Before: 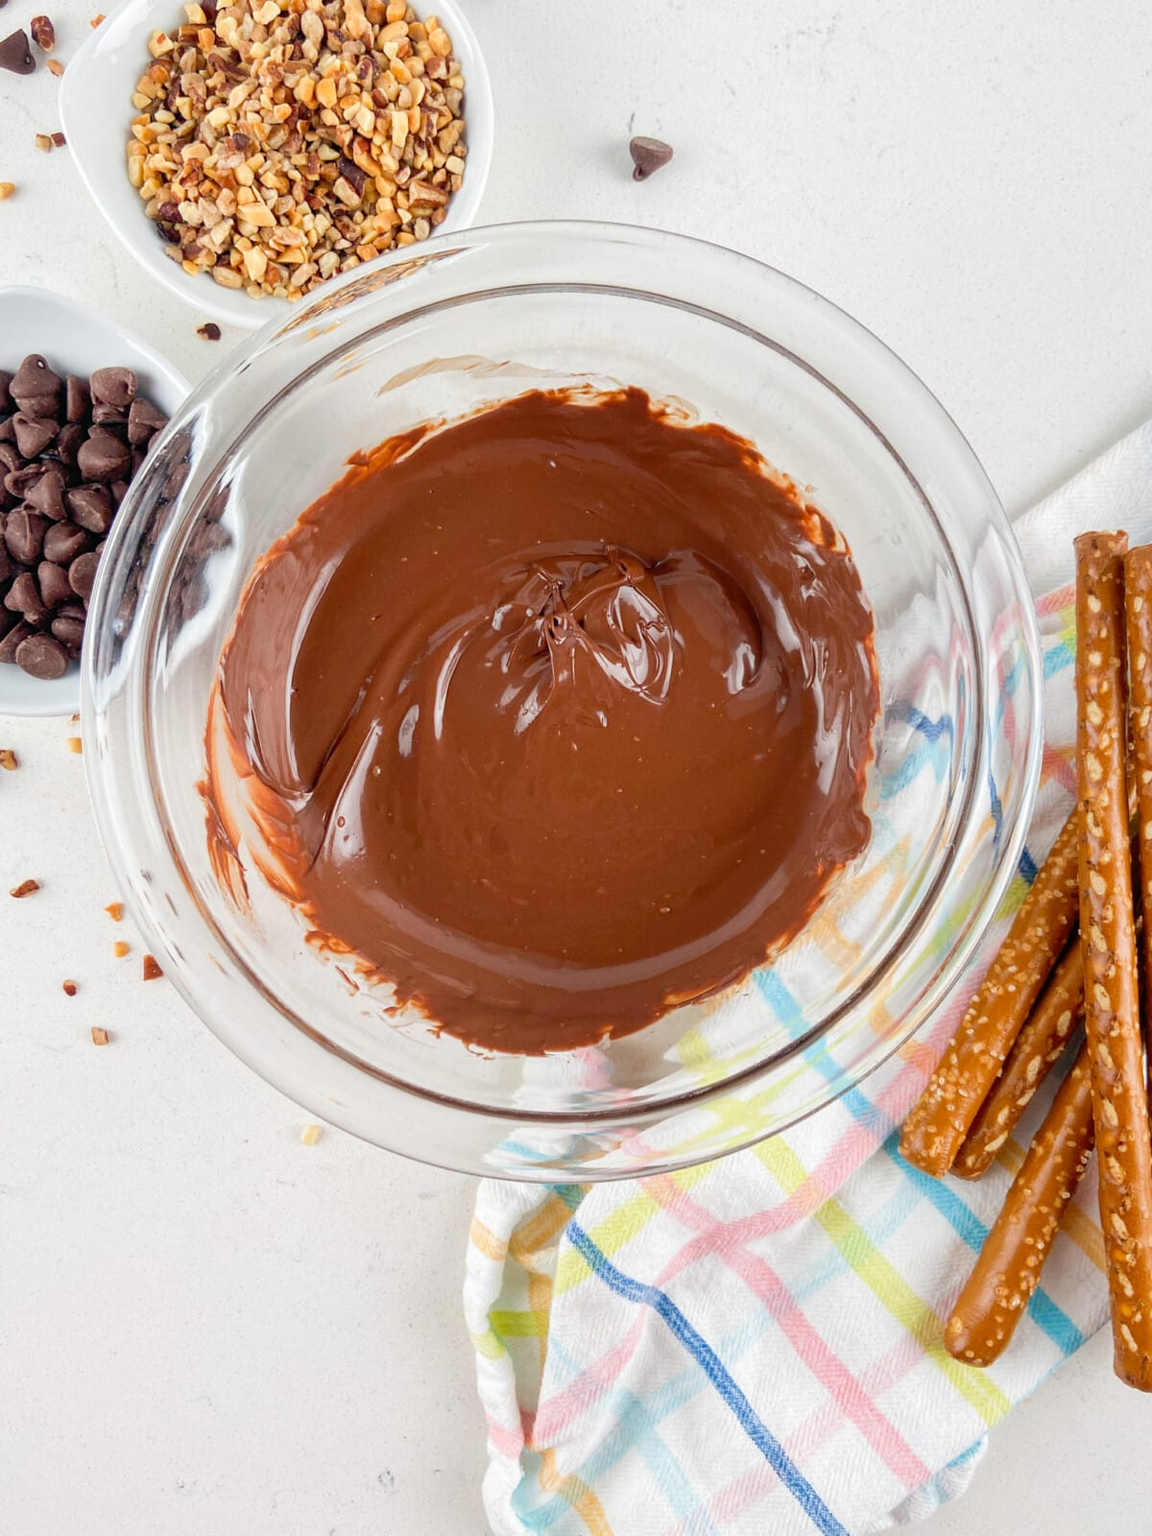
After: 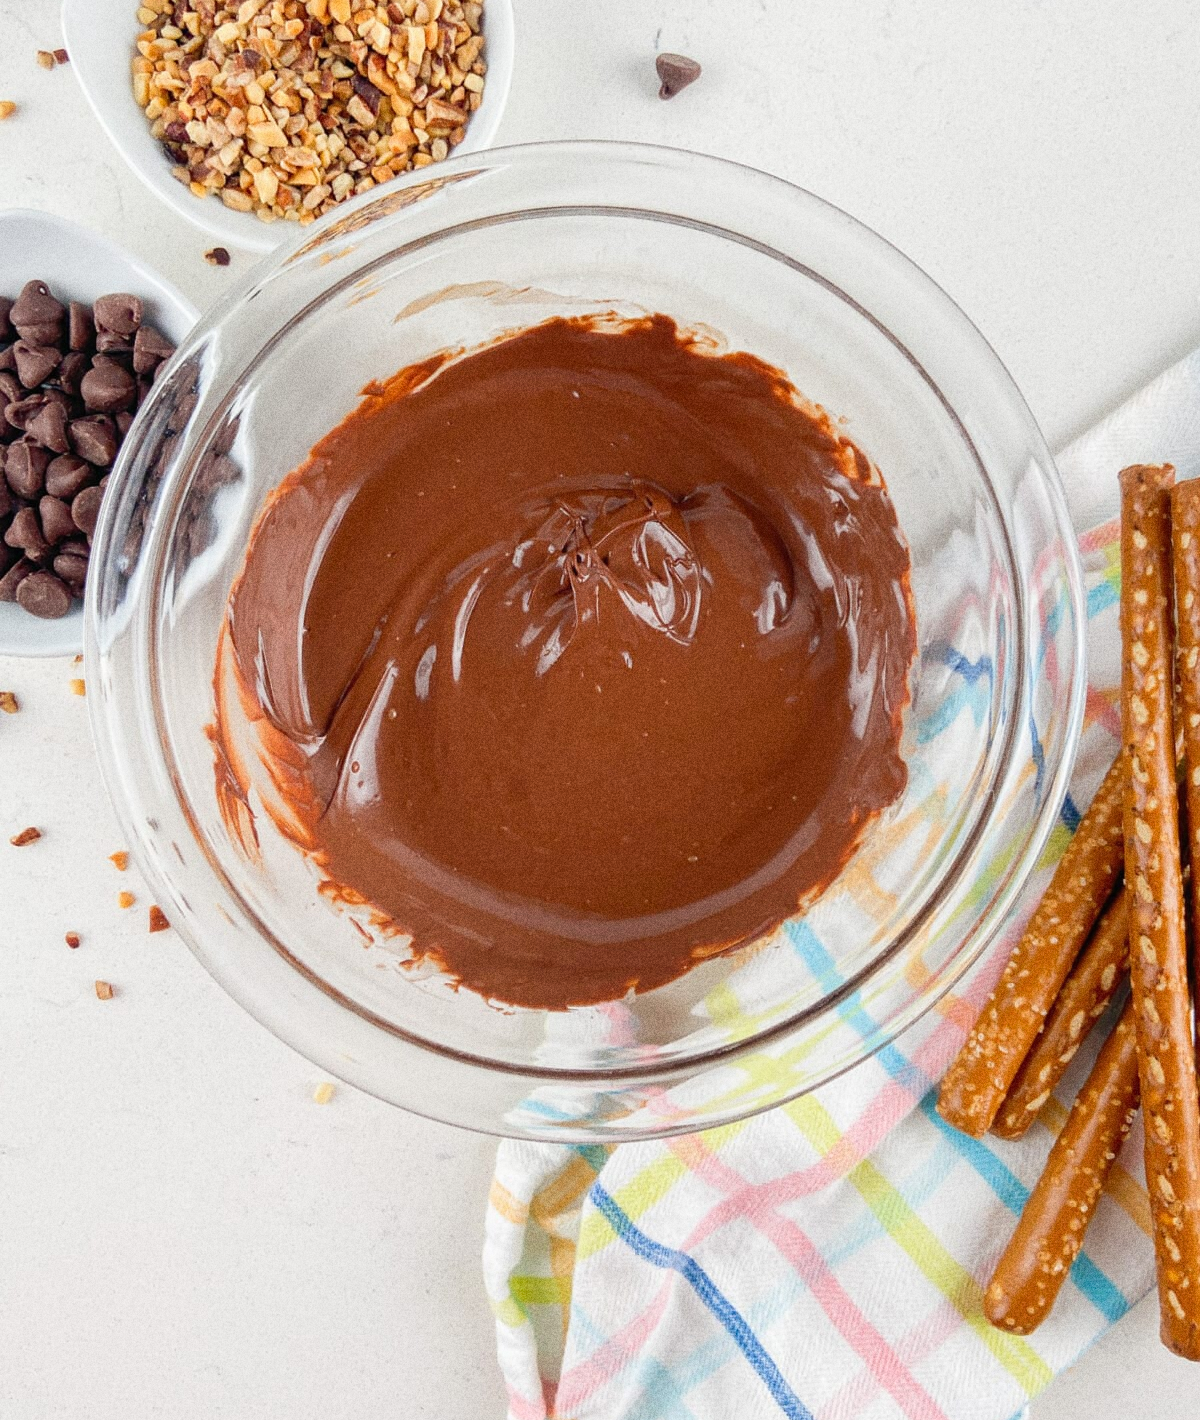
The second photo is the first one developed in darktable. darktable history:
grain: coarseness 11.82 ISO, strength 36.67%, mid-tones bias 74.17%
crop and rotate: top 5.609%, bottom 5.609%
local contrast: mode bilateral grid, contrast 100, coarseness 100, detail 91%, midtone range 0.2
